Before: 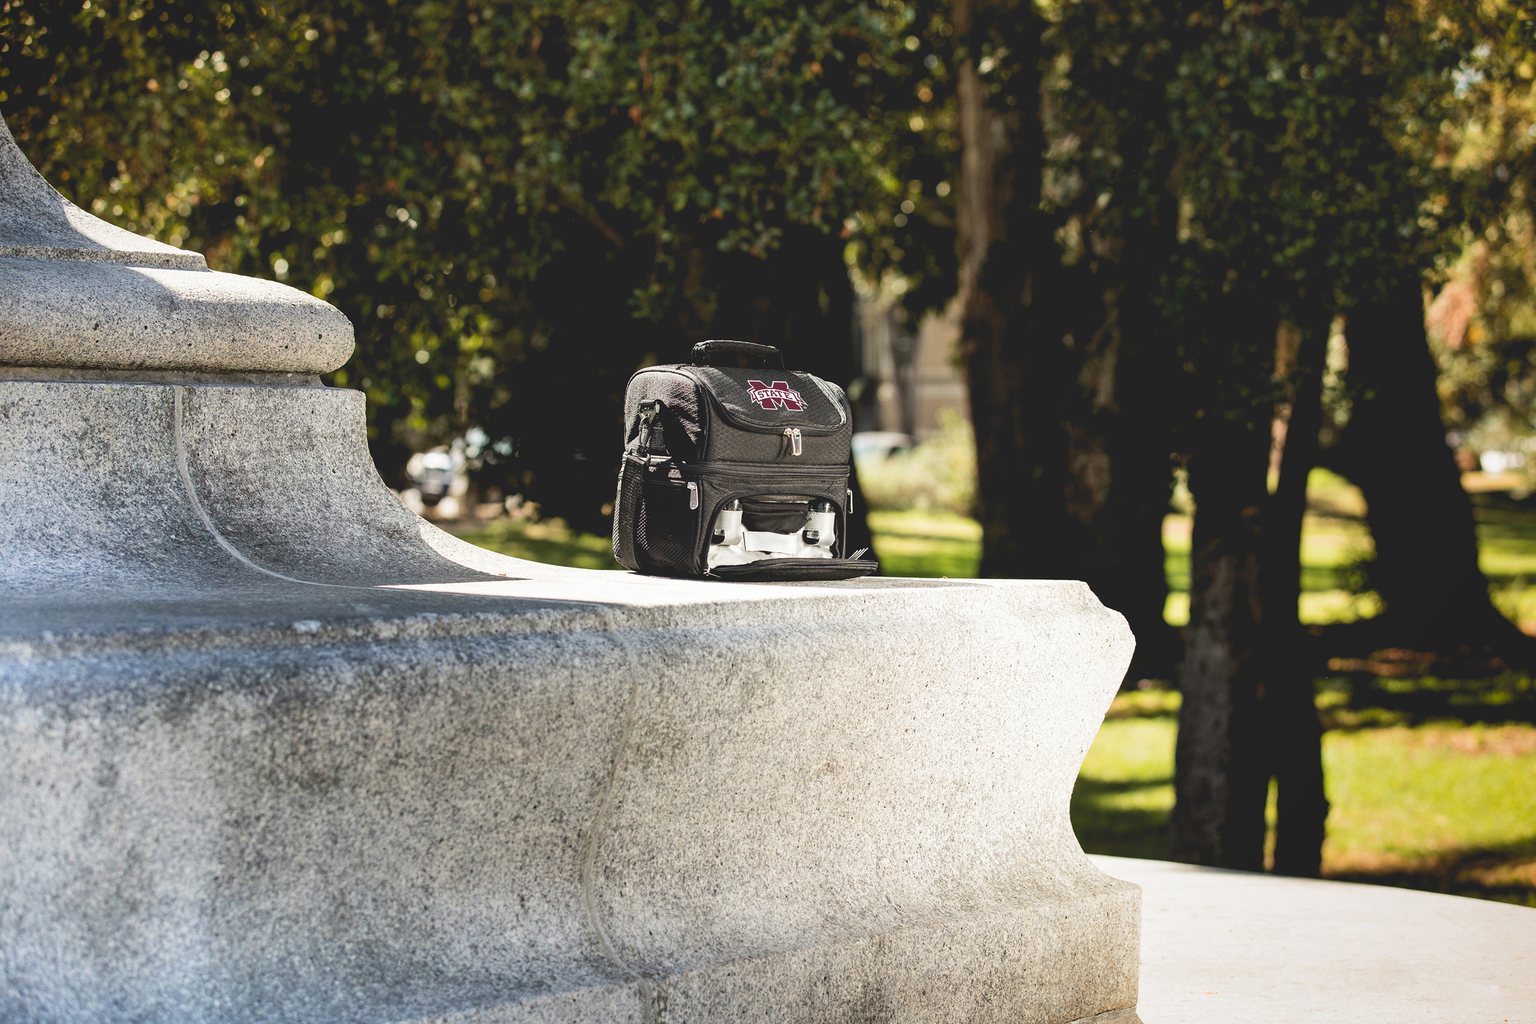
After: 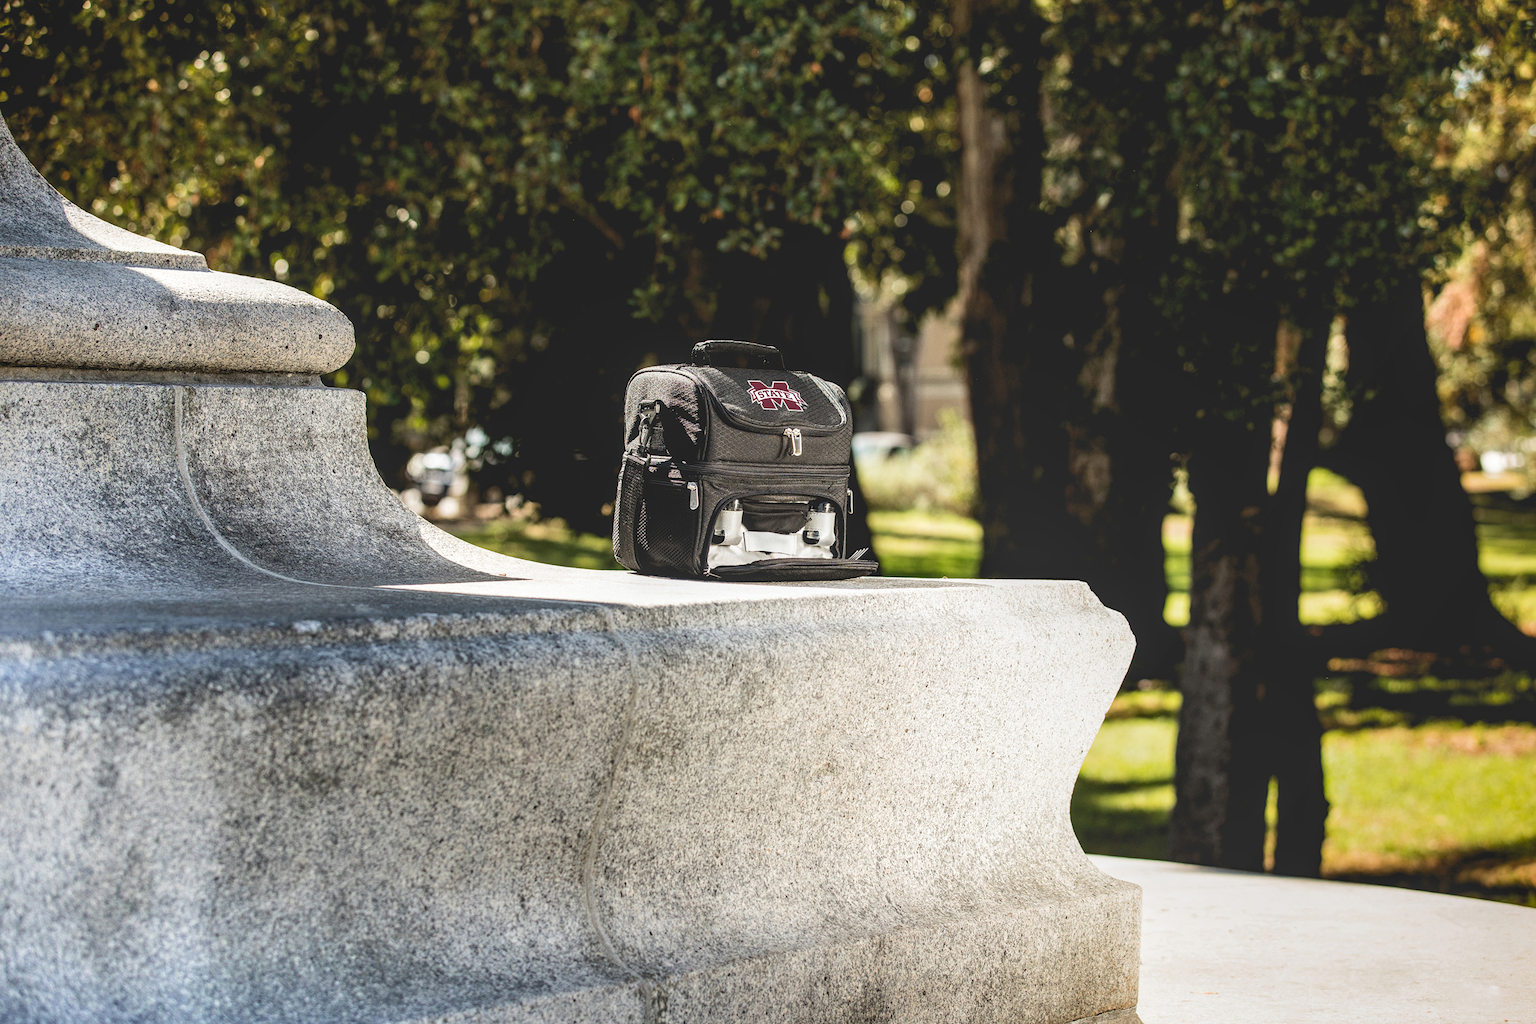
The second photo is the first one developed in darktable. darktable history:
local contrast: on, module defaults
shadows and highlights: radius 331.84, shadows 53.55, highlights -100, compress 94.63%, highlights color adjustment 73.23%, soften with gaussian
